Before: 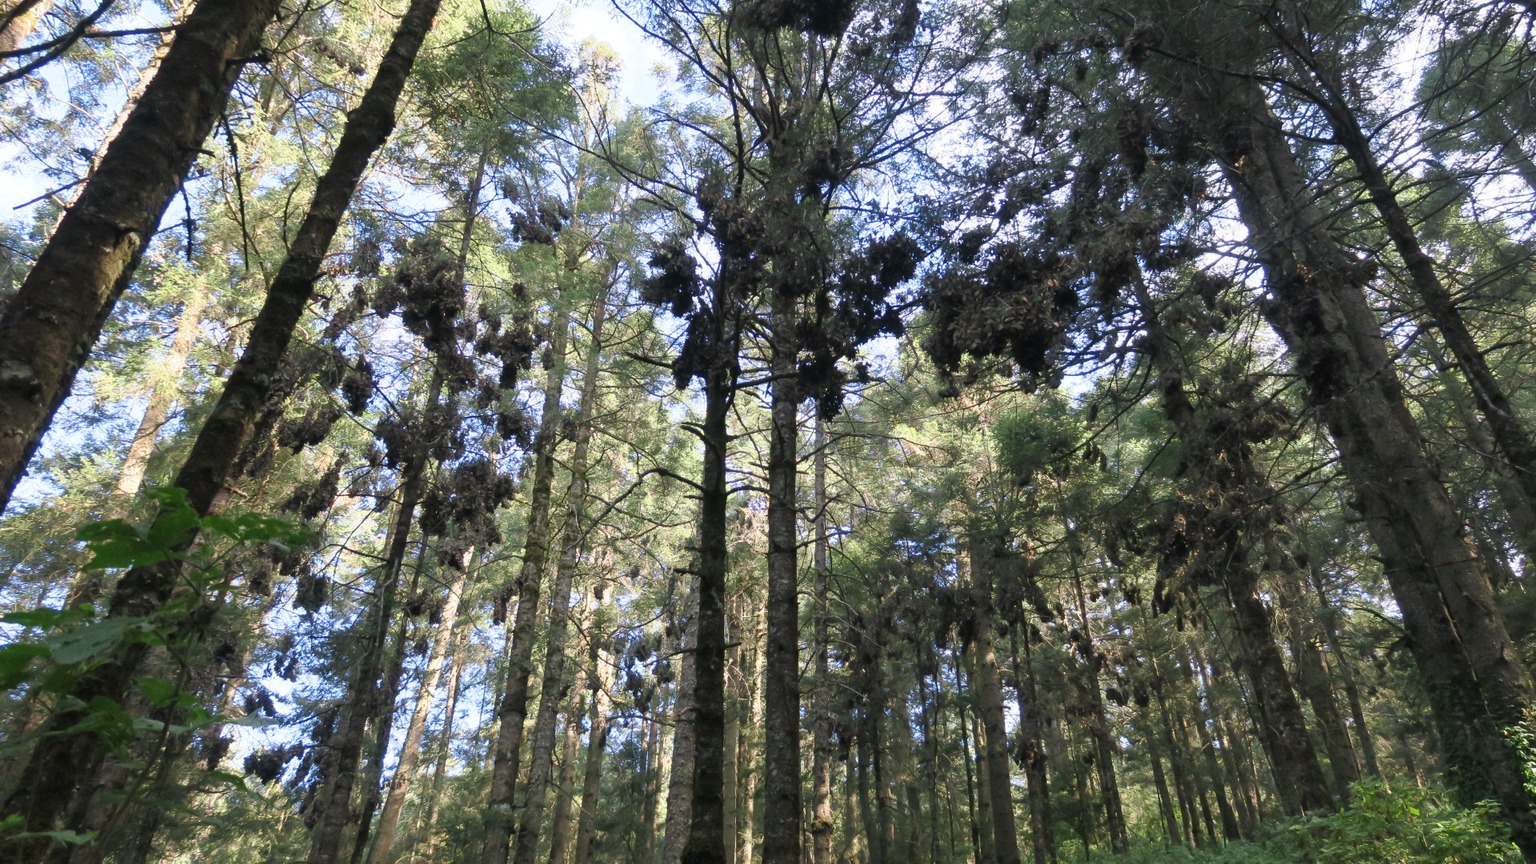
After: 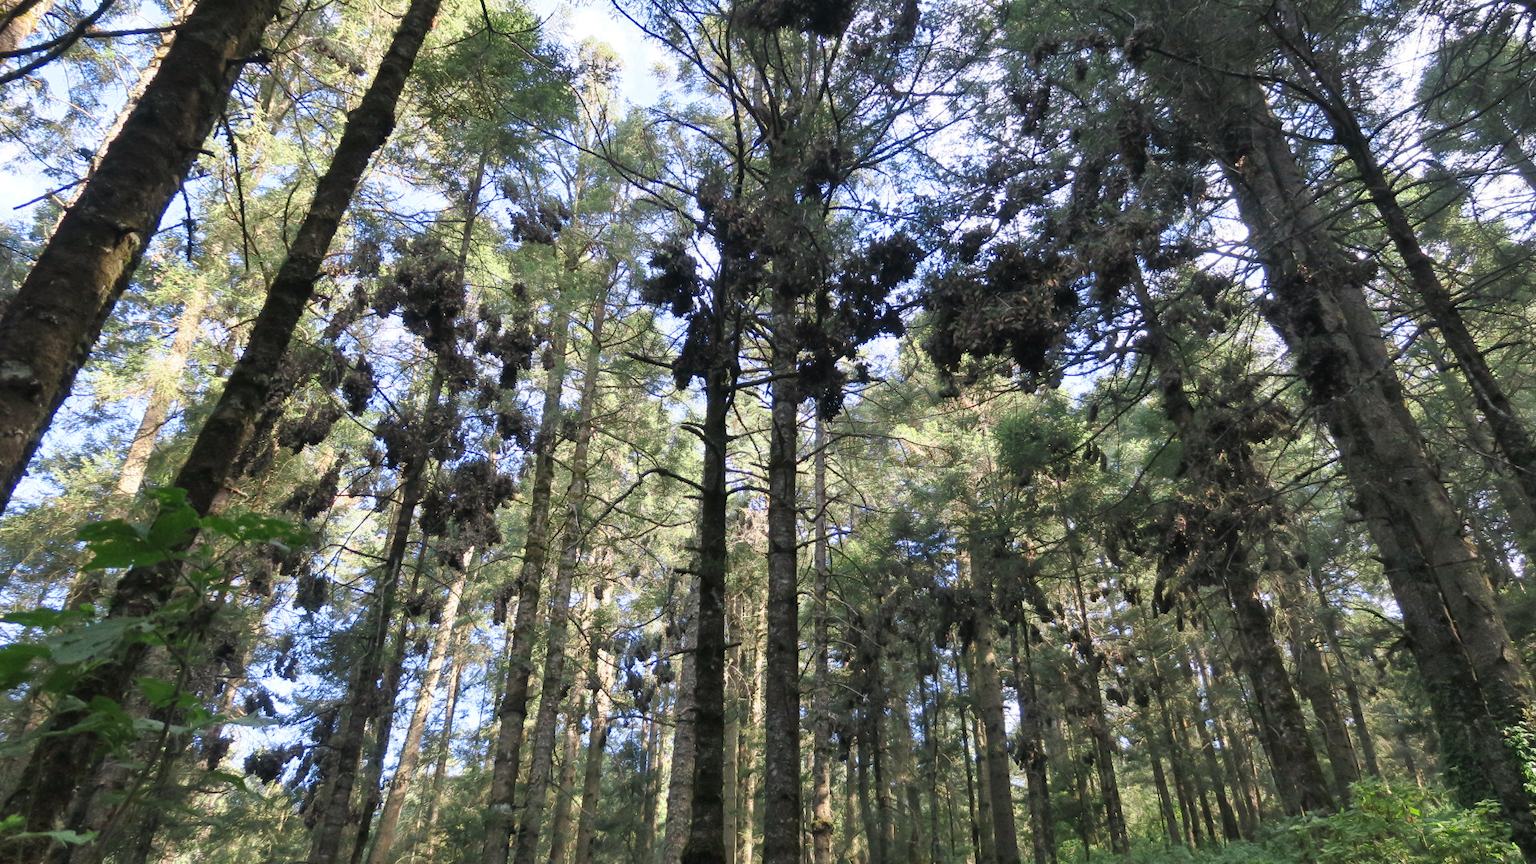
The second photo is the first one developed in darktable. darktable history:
exposure: compensate highlight preservation false
shadows and highlights: radius 100.41, shadows 50.55, highlights -64.36, highlights color adjustment 49.82%, soften with gaussian
